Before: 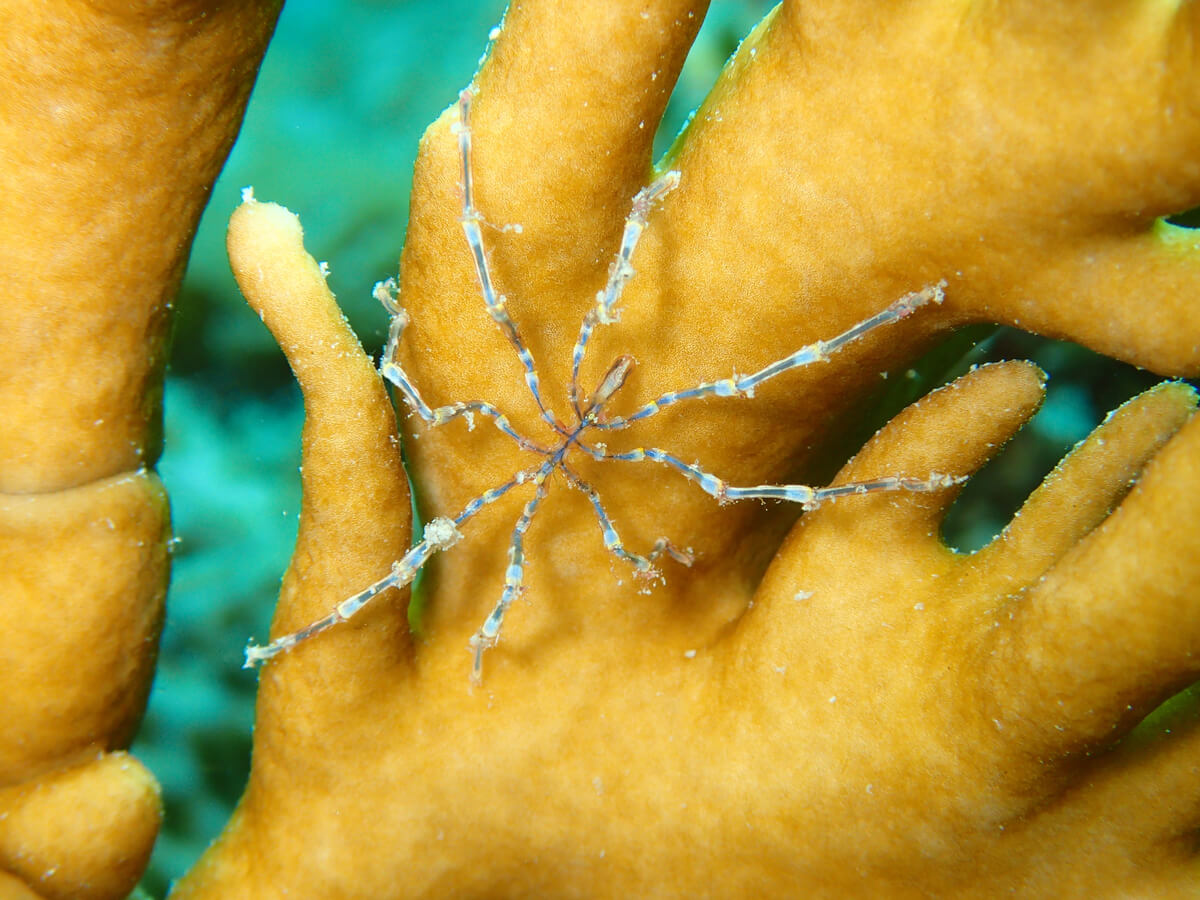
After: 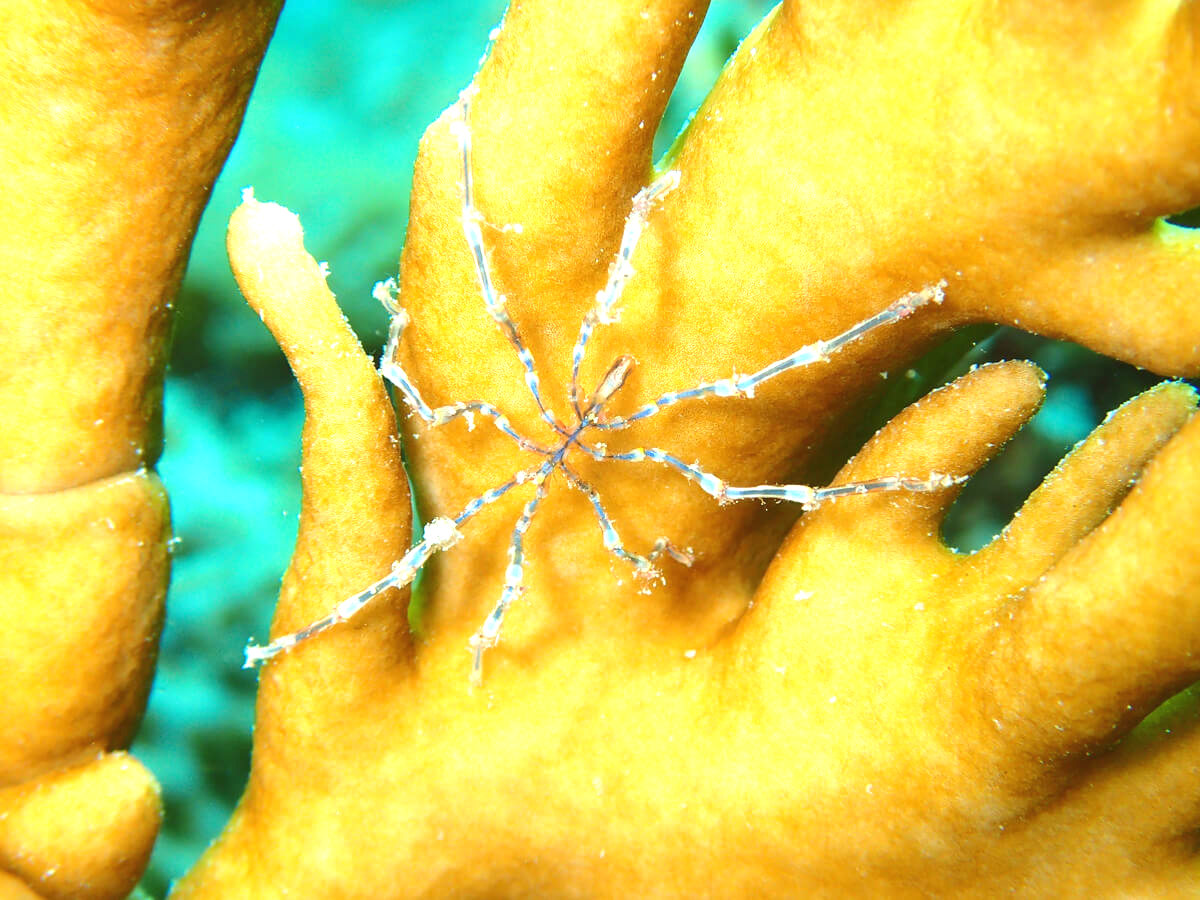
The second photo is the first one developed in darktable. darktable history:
exposure: black level correction -0.001, exposure 0.906 EV, compensate exposure bias true, compensate highlight preservation false
